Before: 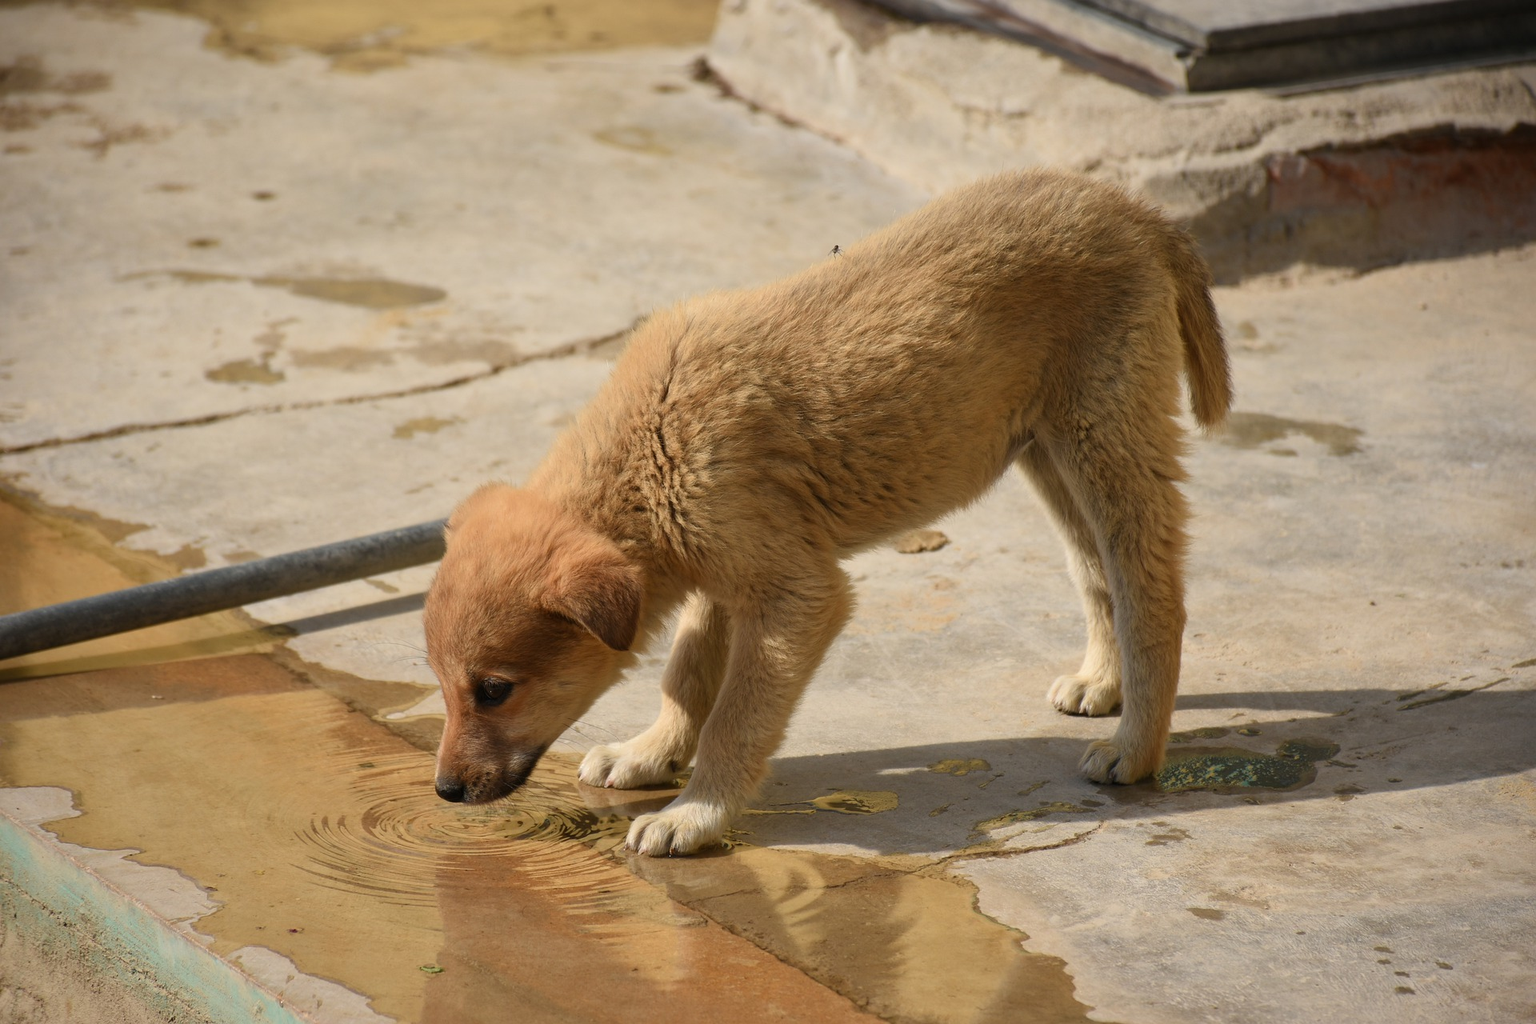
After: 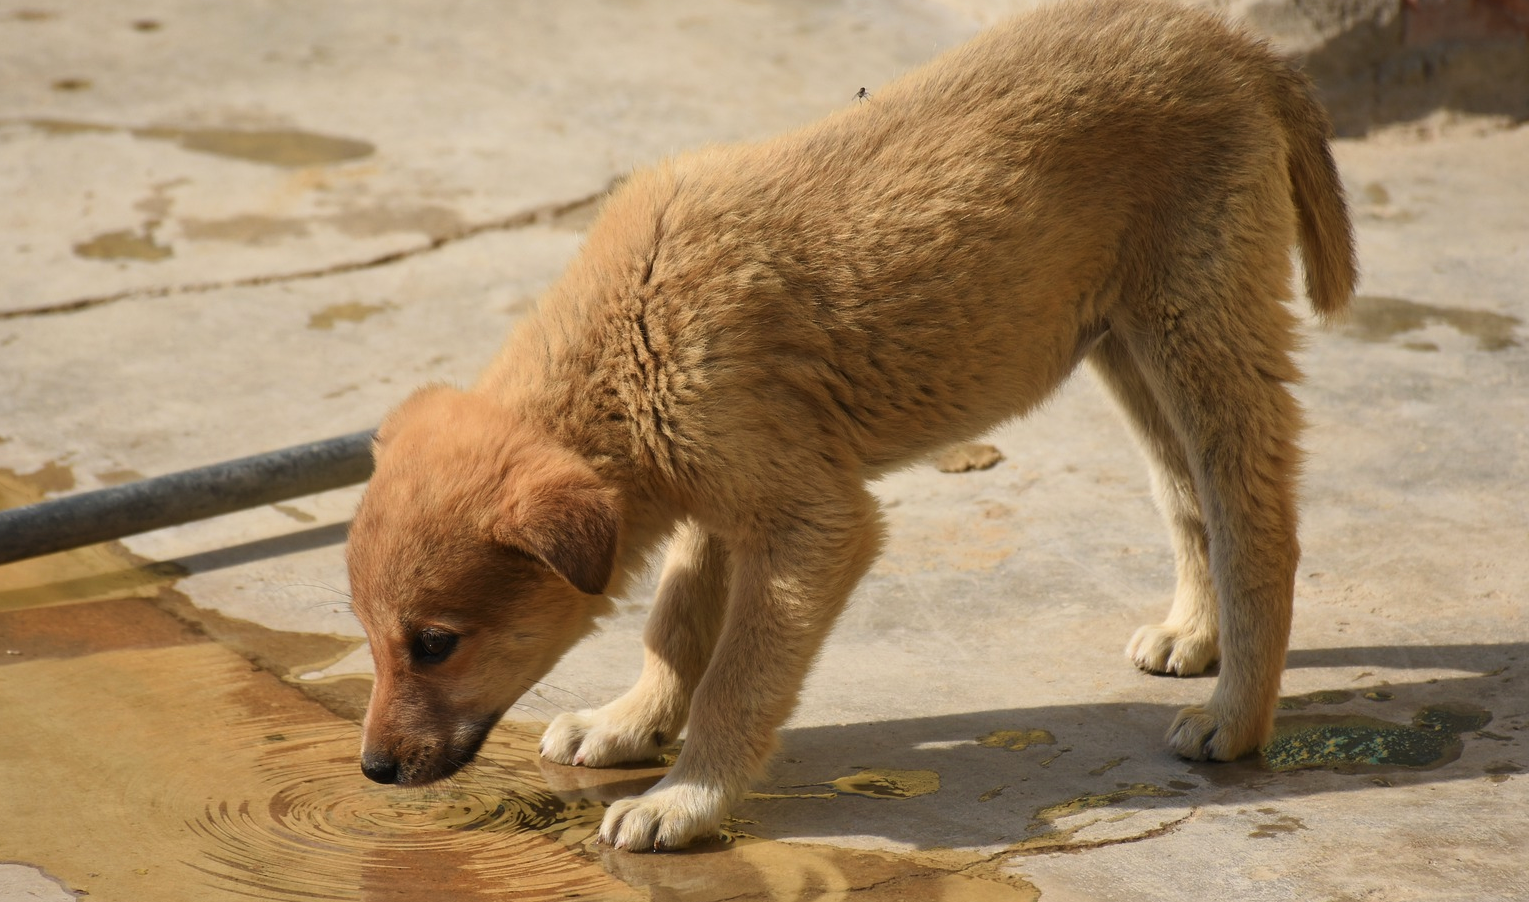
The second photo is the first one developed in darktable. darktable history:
crop: left 9.575%, top 17.143%, right 10.777%, bottom 12.366%
tone curve: curves: ch0 [(0, 0) (0.003, 0.014) (0.011, 0.019) (0.025, 0.029) (0.044, 0.047) (0.069, 0.071) (0.1, 0.101) (0.136, 0.131) (0.177, 0.166) (0.224, 0.212) (0.277, 0.263) (0.335, 0.32) (0.399, 0.387) (0.468, 0.459) (0.543, 0.541) (0.623, 0.626) (0.709, 0.717) (0.801, 0.813) (0.898, 0.909) (1, 1)], preserve colors none
